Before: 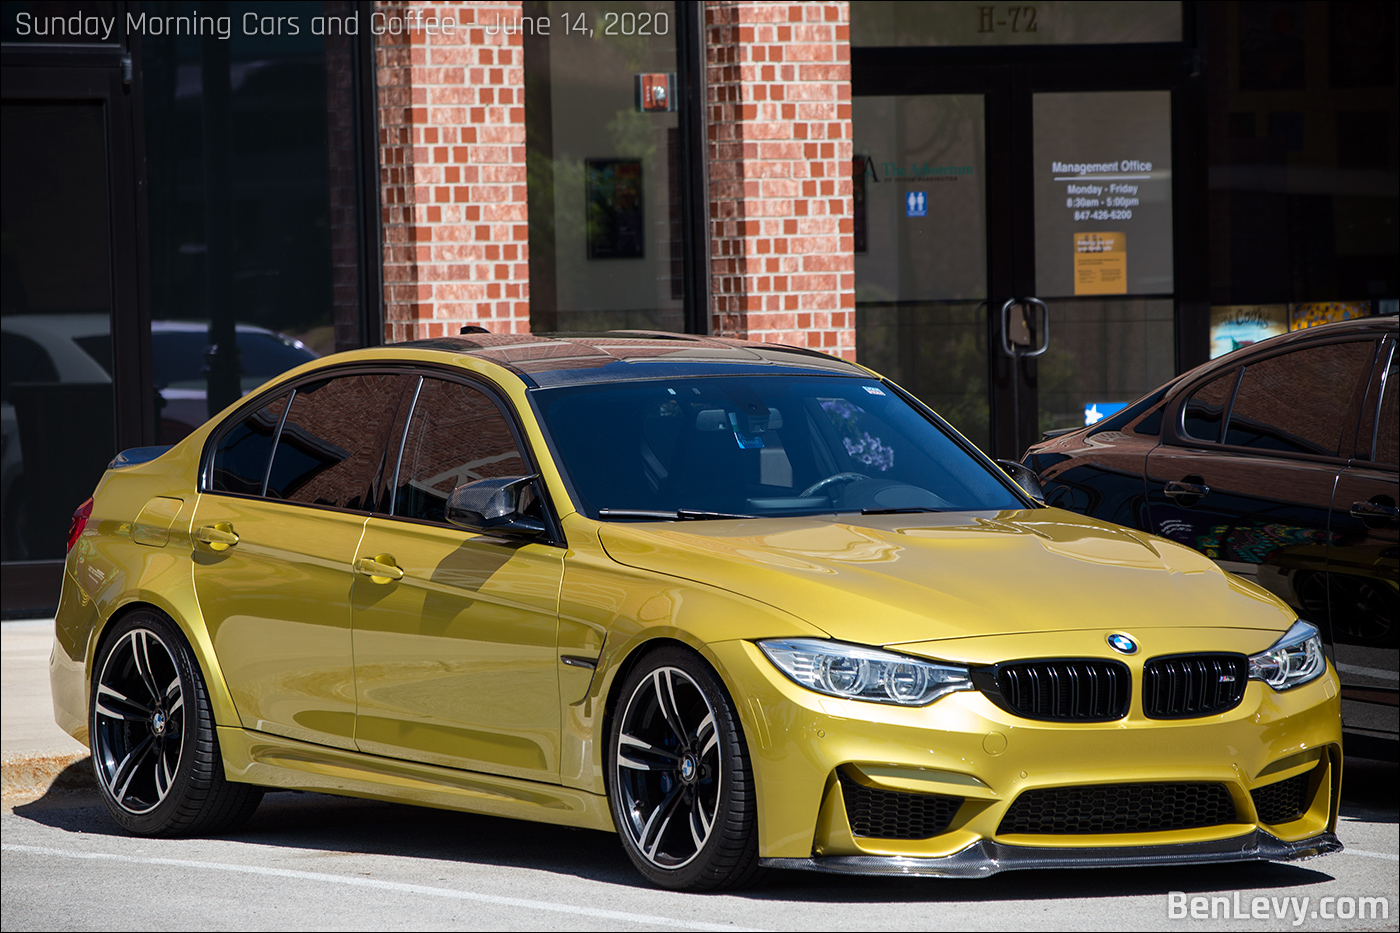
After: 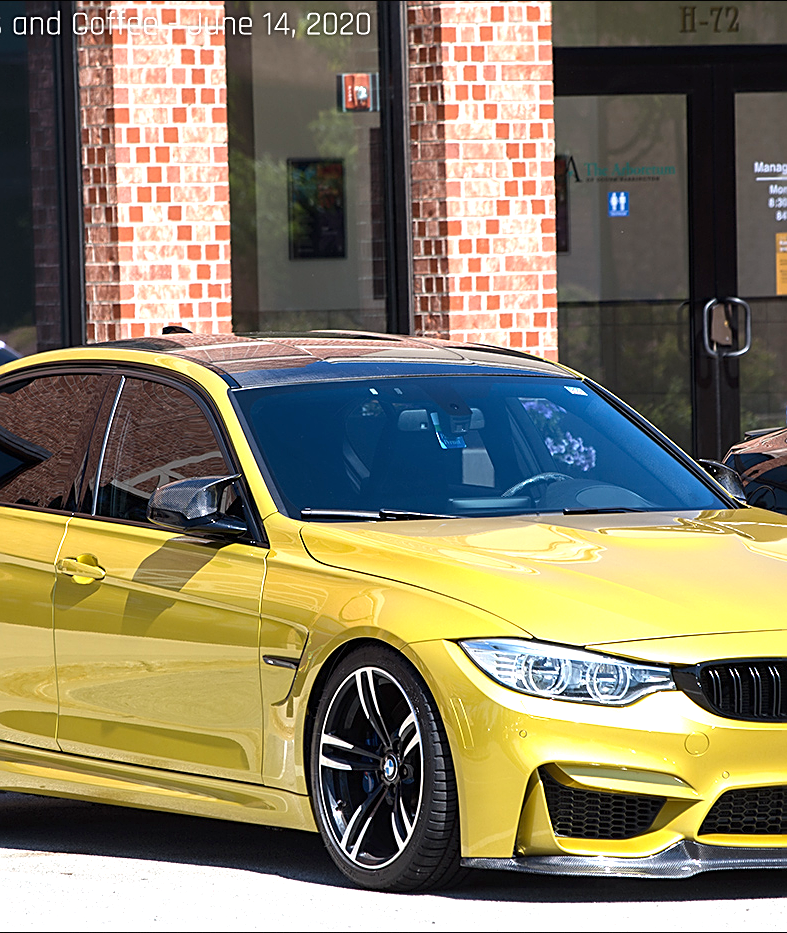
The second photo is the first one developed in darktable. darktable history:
exposure: black level correction 0, exposure 1 EV, compensate exposure bias true, compensate highlight preservation false
crop: left 21.31%, right 22.475%
sharpen: on, module defaults
